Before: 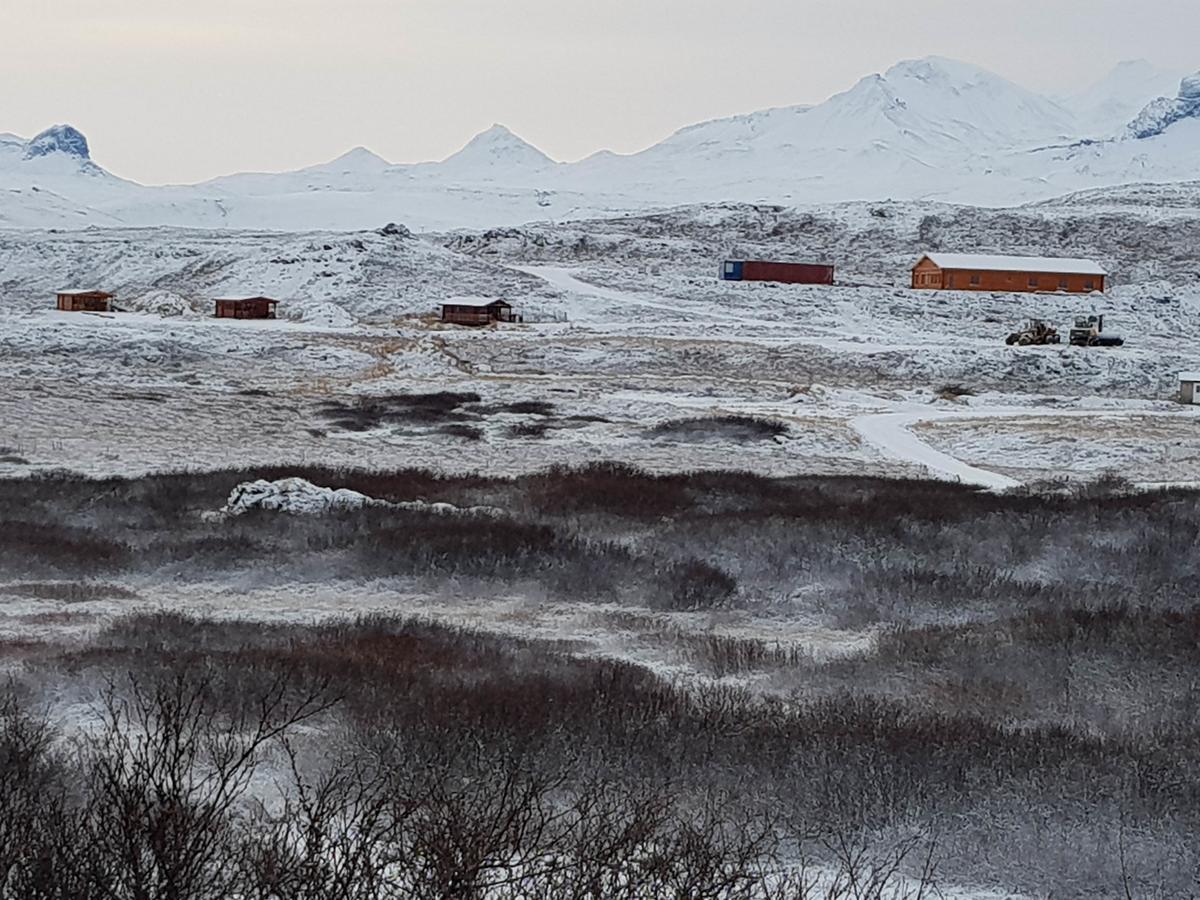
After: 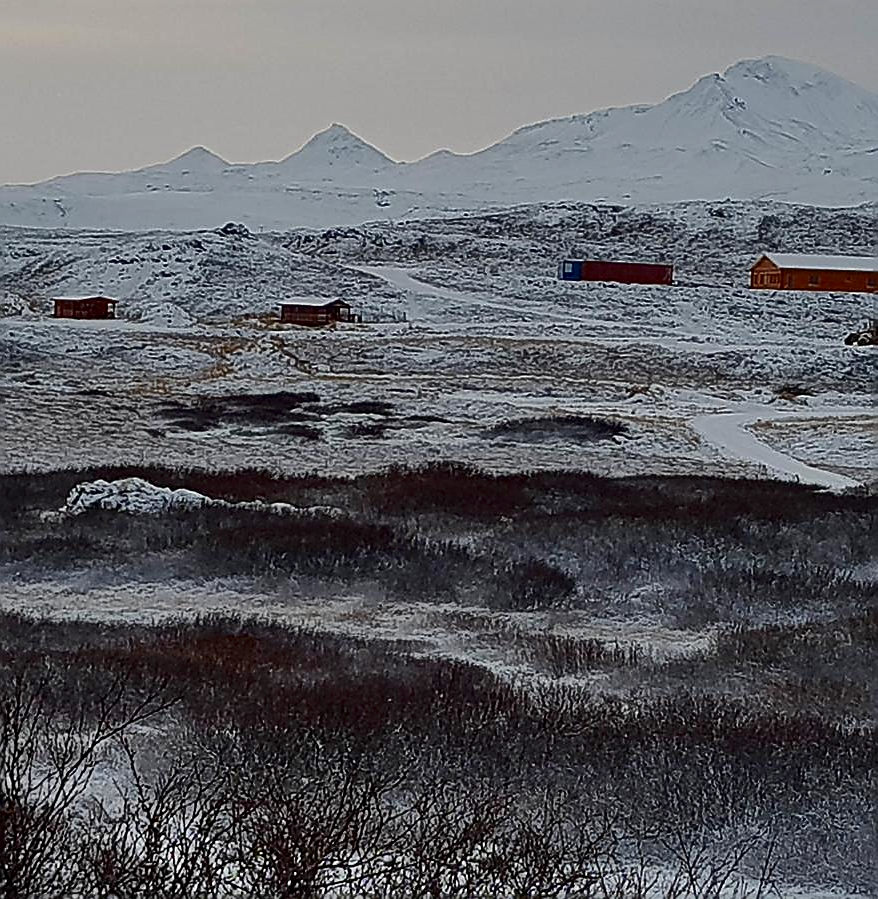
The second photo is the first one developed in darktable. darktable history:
tone equalizer: -8 EV 0.25 EV, -7 EV 0.417 EV, -6 EV 0.417 EV, -5 EV 0.25 EV, -3 EV -0.25 EV, -2 EV -0.417 EV, -1 EV -0.417 EV, +0 EV -0.25 EV, edges refinement/feathering 500, mask exposure compensation -1.57 EV, preserve details guided filter
crop: left 13.443%, right 13.31%
contrast brightness saturation: contrast 0.1, brightness -0.26, saturation 0.14
sharpen: radius 1.685, amount 1.294
shadows and highlights: radius 264.75, soften with gaussian
